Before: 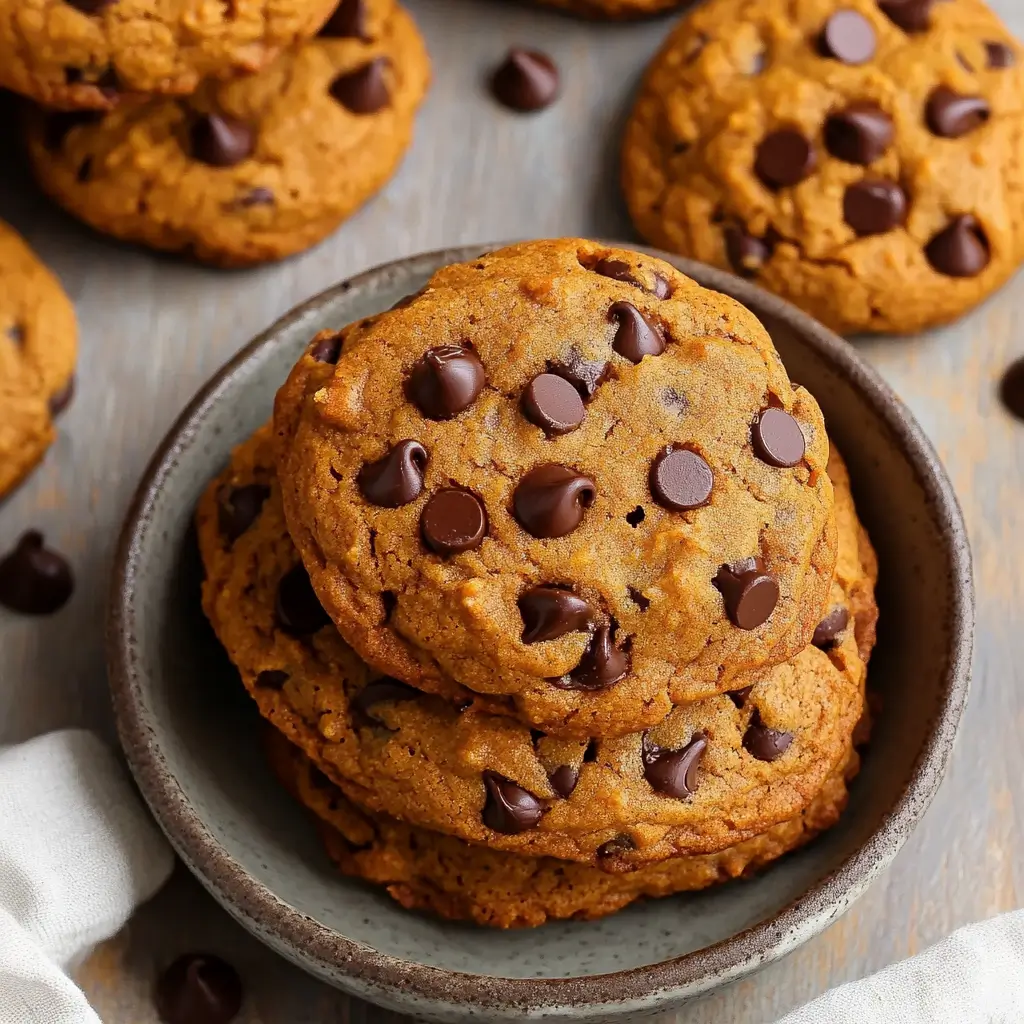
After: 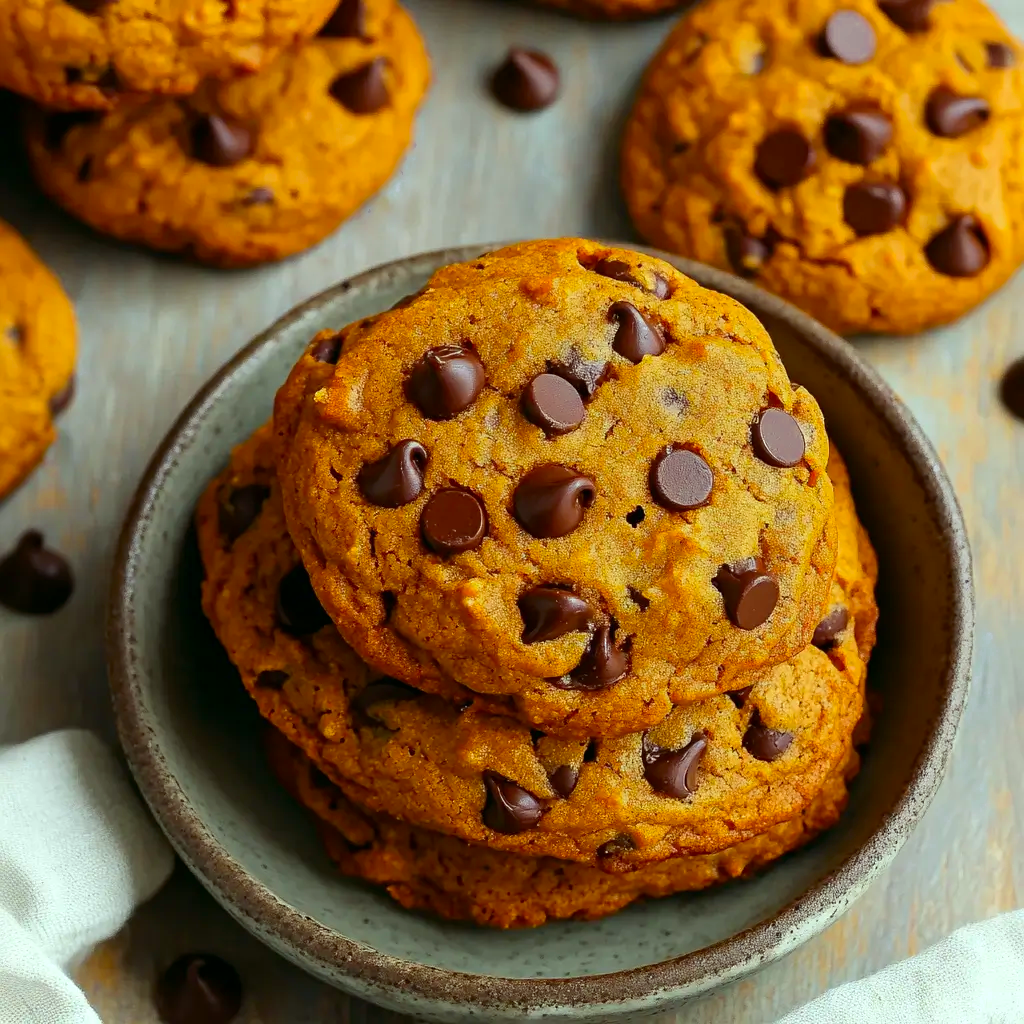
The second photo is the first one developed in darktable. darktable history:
color zones: curves: ch0 [(0.068, 0.464) (0.25, 0.5) (0.48, 0.508) (0.75, 0.536) (0.886, 0.476) (0.967, 0.456)]; ch1 [(0.066, 0.456) (0.25, 0.5) (0.616, 0.508) (0.746, 0.56) (0.934, 0.444)], process mode strong
color correction: highlights a* -7.37, highlights b* 0.963, shadows a* -3.16, saturation 1.42
